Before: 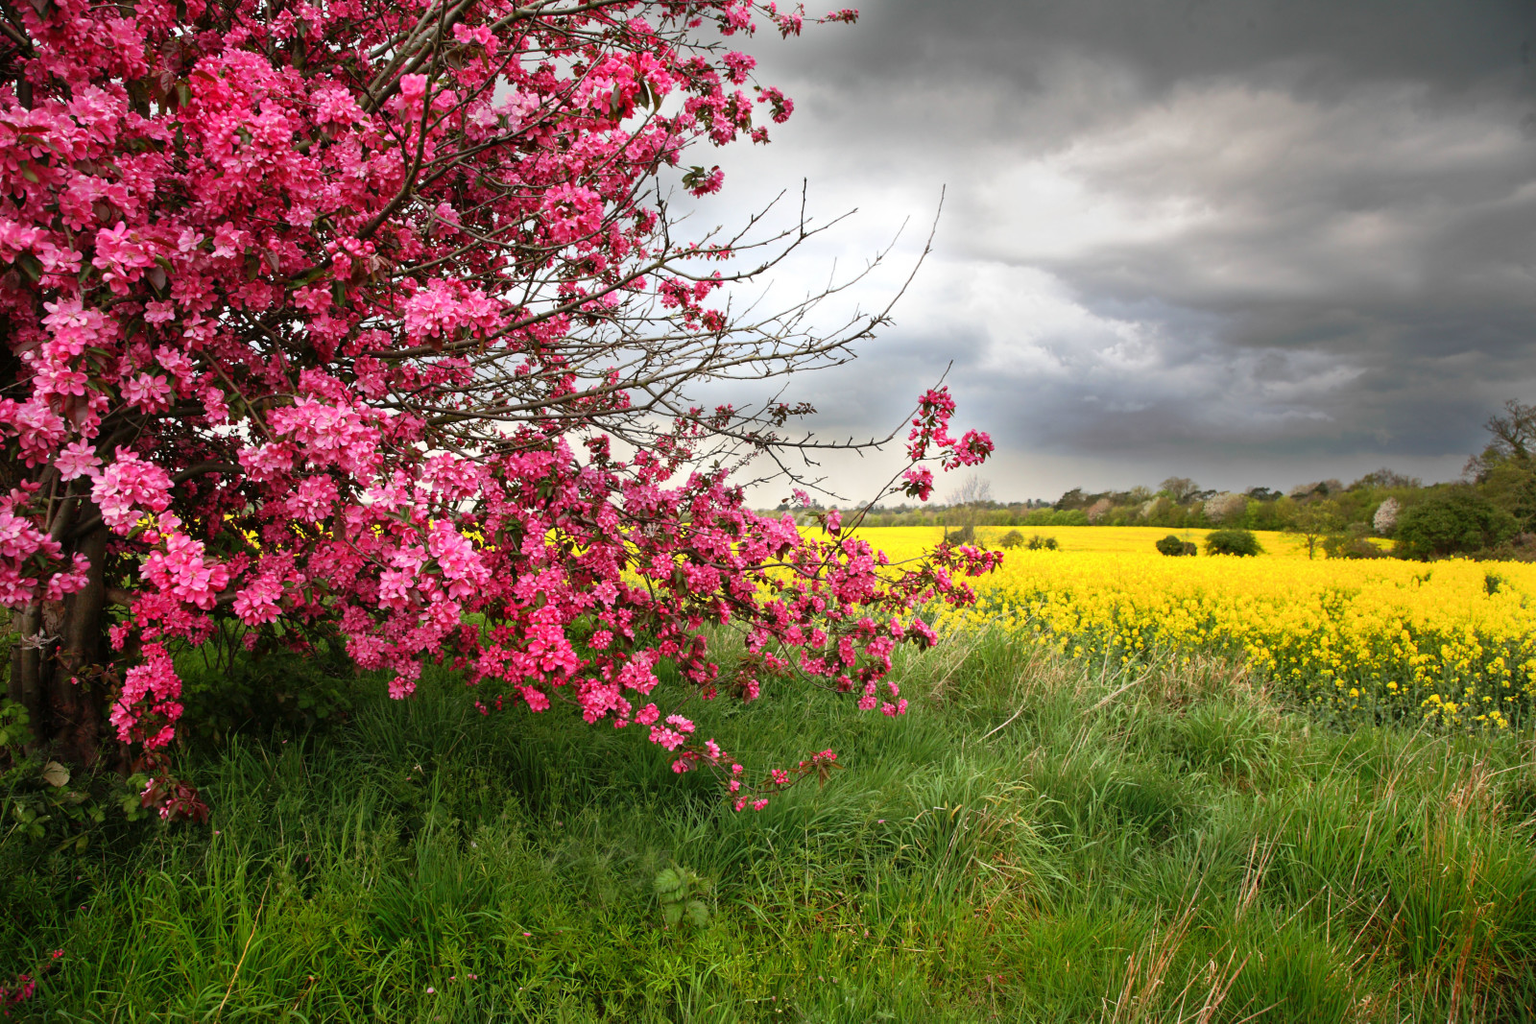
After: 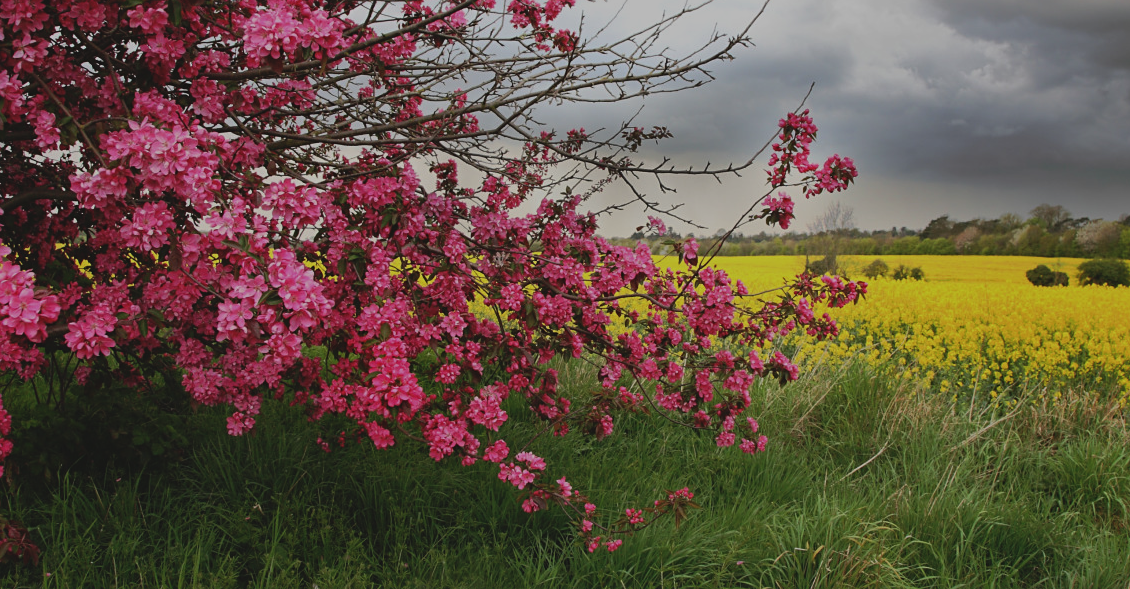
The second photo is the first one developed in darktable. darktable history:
exposure: black level correction -0.016, exposure -1.048 EV, compensate highlight preservation false
sharpen: amount 0.201
crop: left 11.136%, top 27.496%, right 18.238%, bottom 17.274%
